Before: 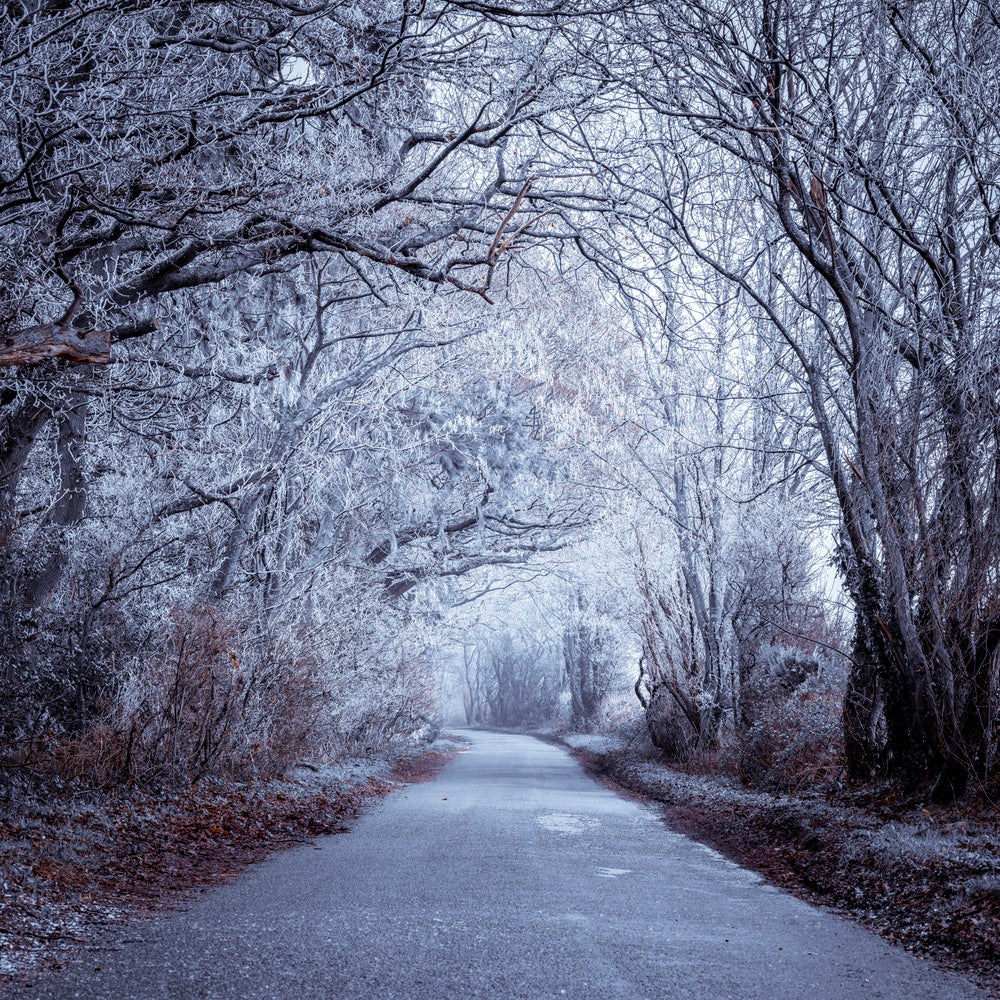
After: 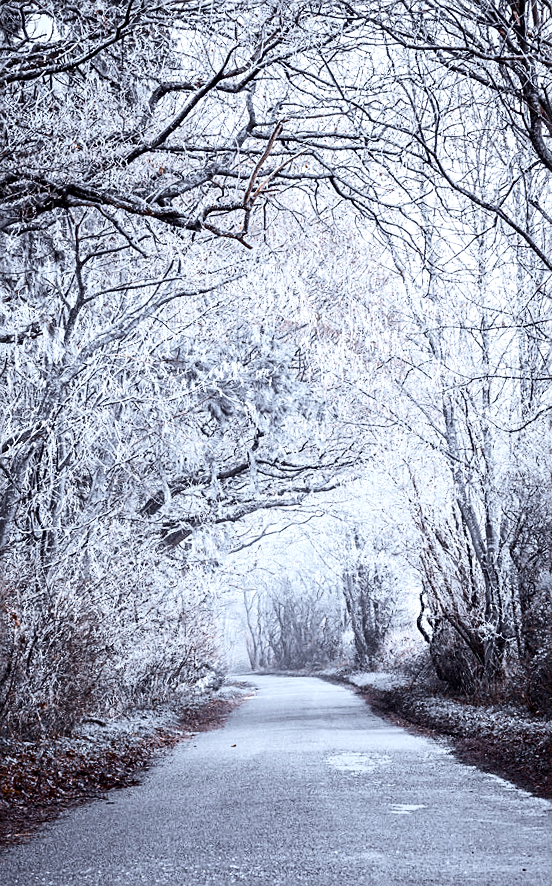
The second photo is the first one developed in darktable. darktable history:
sharpen: on, module defaults
crop and rotate: left 22.516%, right 21.234%
exposure: black level correction 0, exposure 0.3 EV, compensate highlight preservation false
contrast brightness saturation: contrast 0.25, saturation -0.31
rotate and perspective: rotation -3.52°, crop left 0.036, crop right 0.964, crop top 0.081, crop bottom 0.919
